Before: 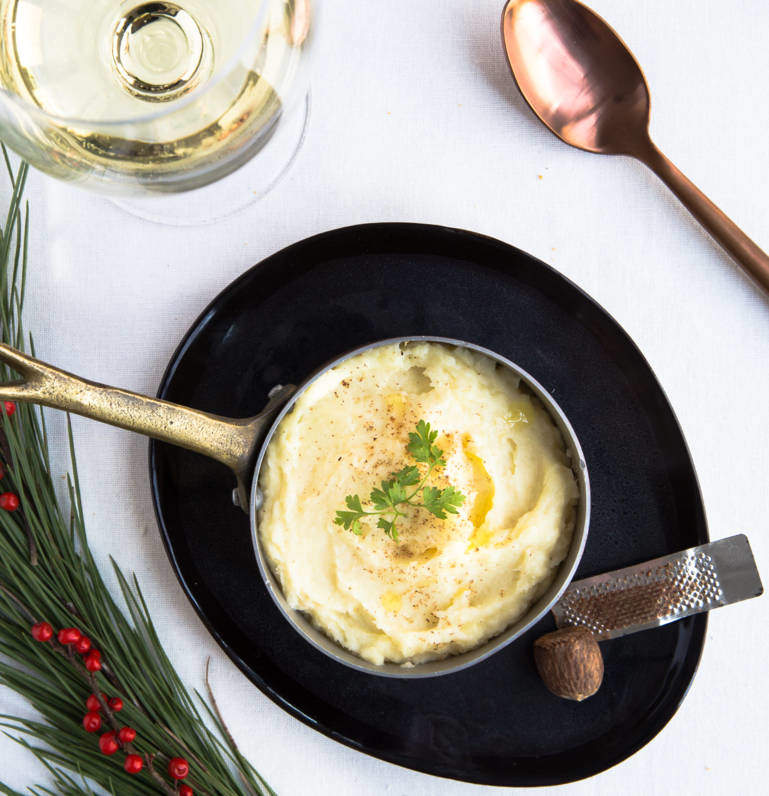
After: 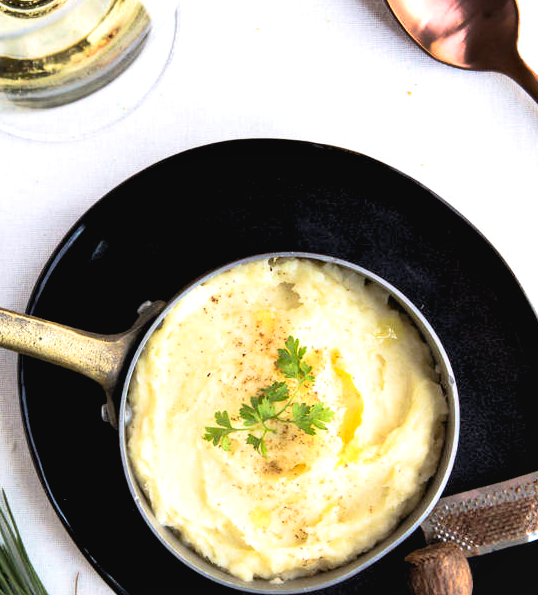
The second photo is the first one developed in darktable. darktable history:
crop and rotate: left 17.046%, top 10.659%, right 12.989%, bottom 14.553%
shadows and highlights: soften with gaussian
tone curve: curves: ch0 [(0, 0.028) (0.138, 0.156) (0.468, 0.516) (0.754, 0.823) (1, 1)], color space Lab, linked channels, preserve colors none
rgb levels: levels [[0.01, 0.419, 0.839], [0, 0.5, 1], [0, 0.5, 1]]
